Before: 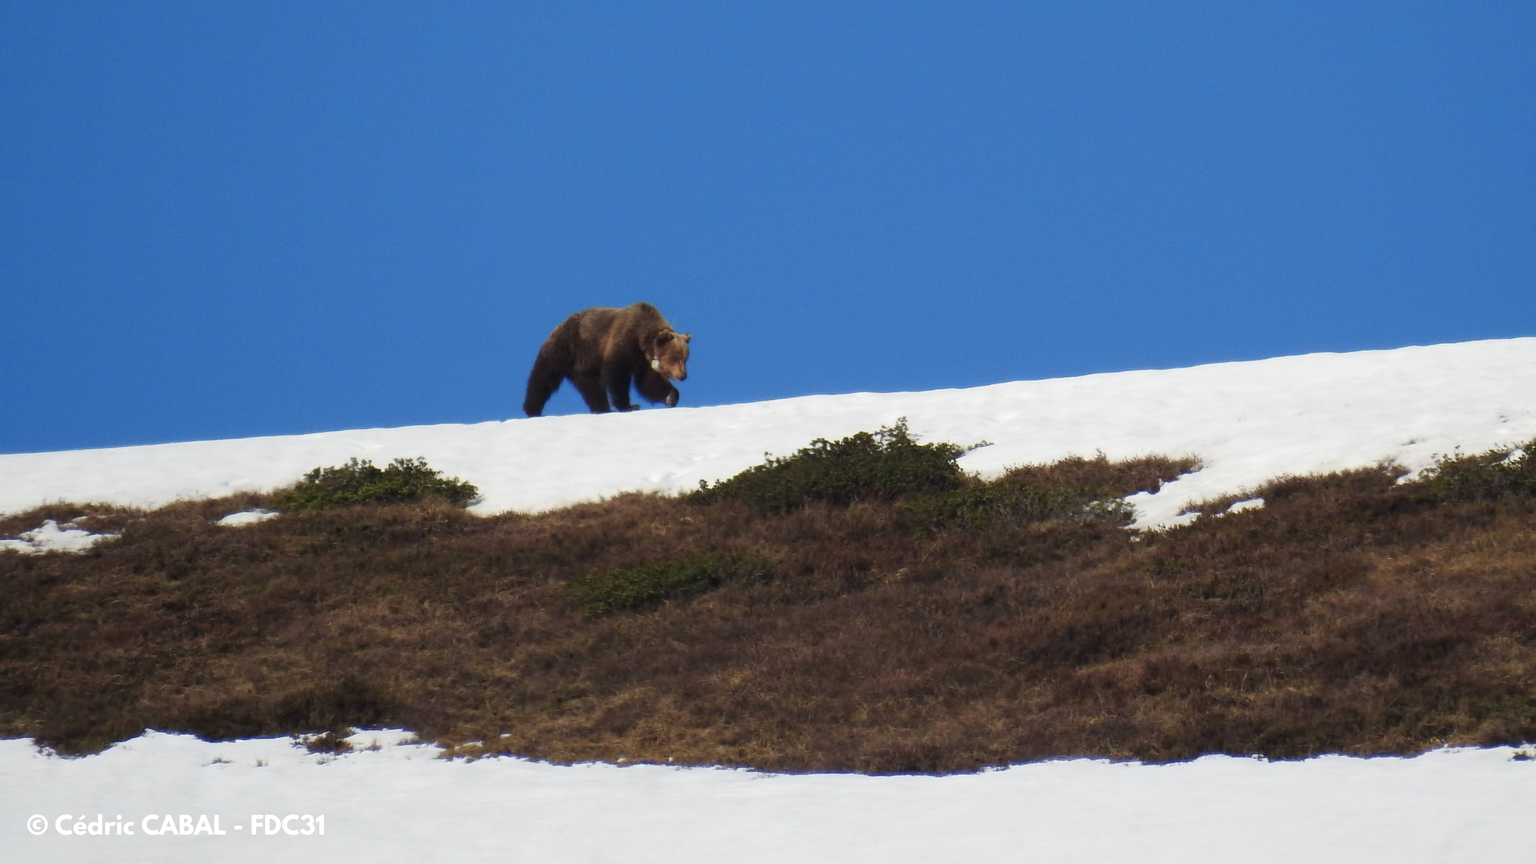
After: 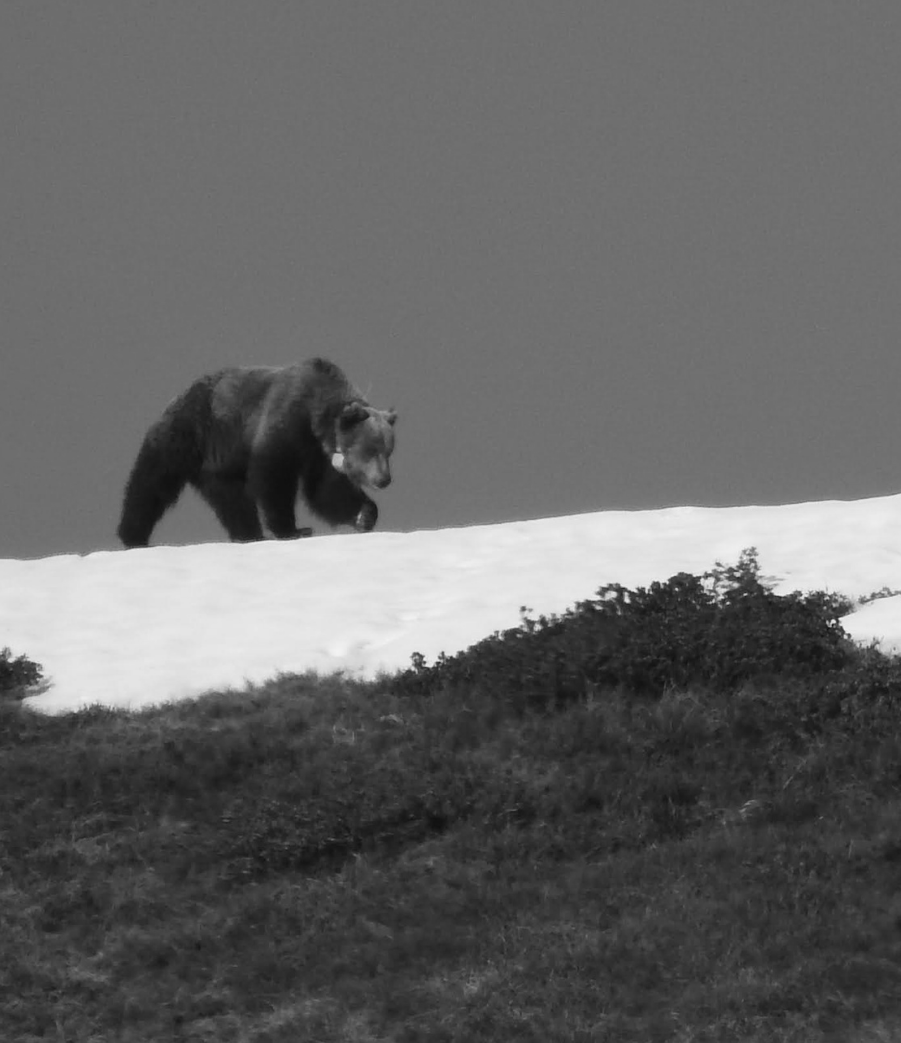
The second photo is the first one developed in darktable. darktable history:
monochrome: a 32, b 64, size 2.3
crop and rotate: left 29.476%, top 10.214%, right 35.32%, bottom 17.333%
